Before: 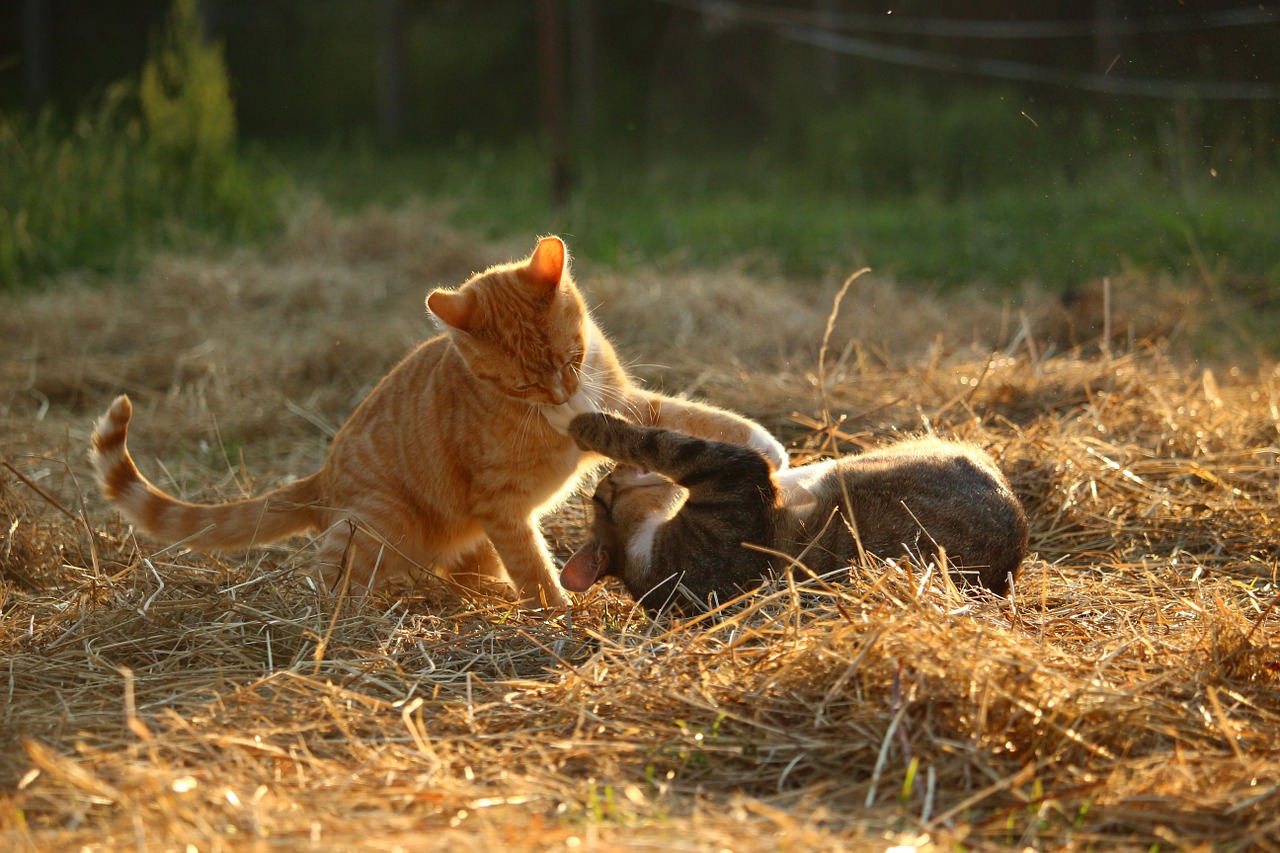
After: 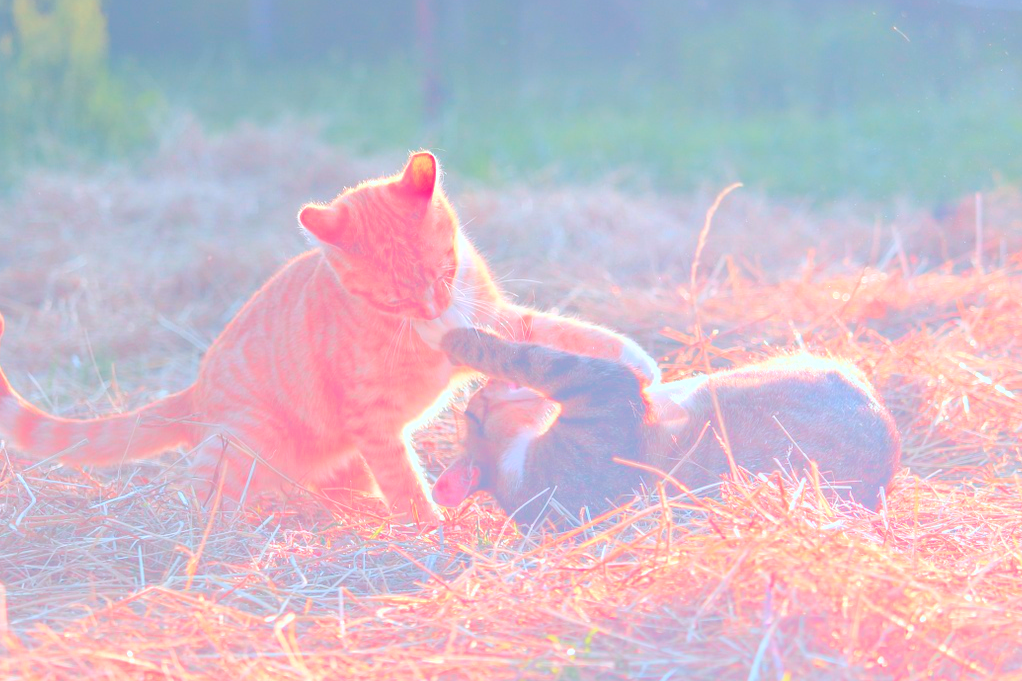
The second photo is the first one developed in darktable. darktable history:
local contrast: on, module defaults
crop and rotate: left 10.071%, top 10.071%, right 10.02%, bottom 10.02%
tone curve: curves: ch1 [(0, 0) (0.108, 0.197) (0.5, 0.5) (0.681, 0.885) (1, 1)]; ch2 [(0, 0) (0.28, 0.151) (1, 1)], color space Lab, independent channels
bloom: size 70%, threshold 25%, strength 70%
